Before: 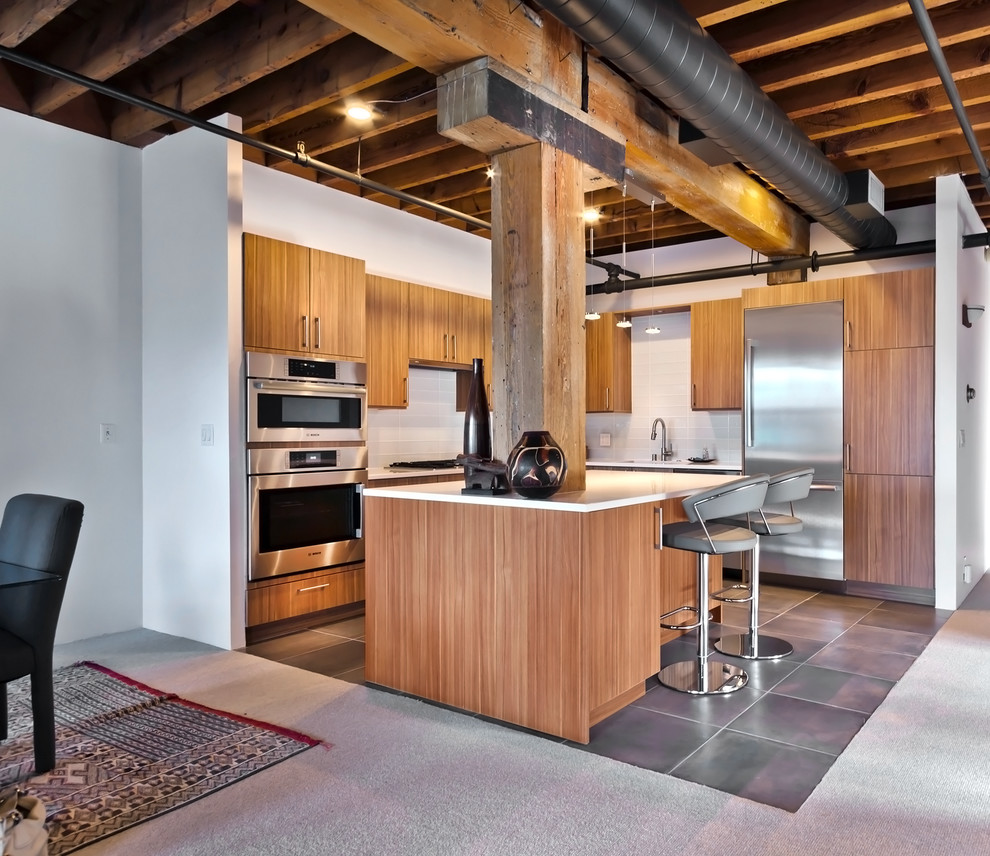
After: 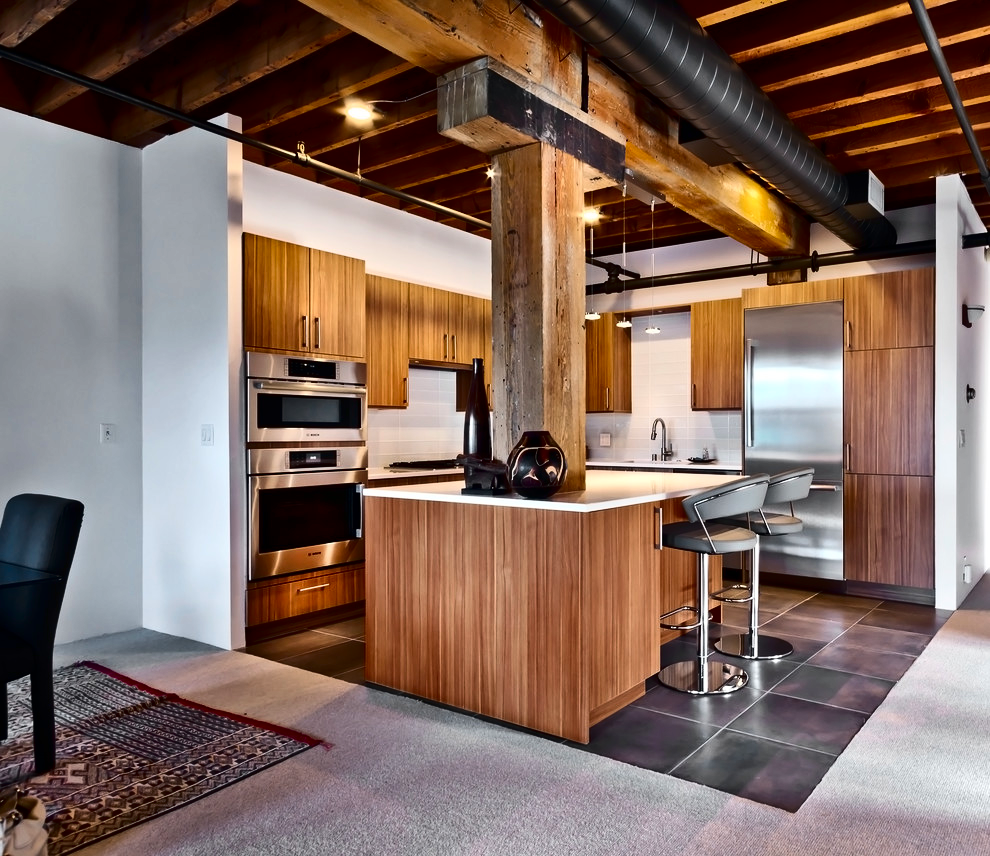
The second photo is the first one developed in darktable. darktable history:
contrast brightness saturation: contrast 0.244, brightness -0.224, saturation 0.147
shadows and highlights: shadows 36.47, highlights -28.1, soften with gaussian
